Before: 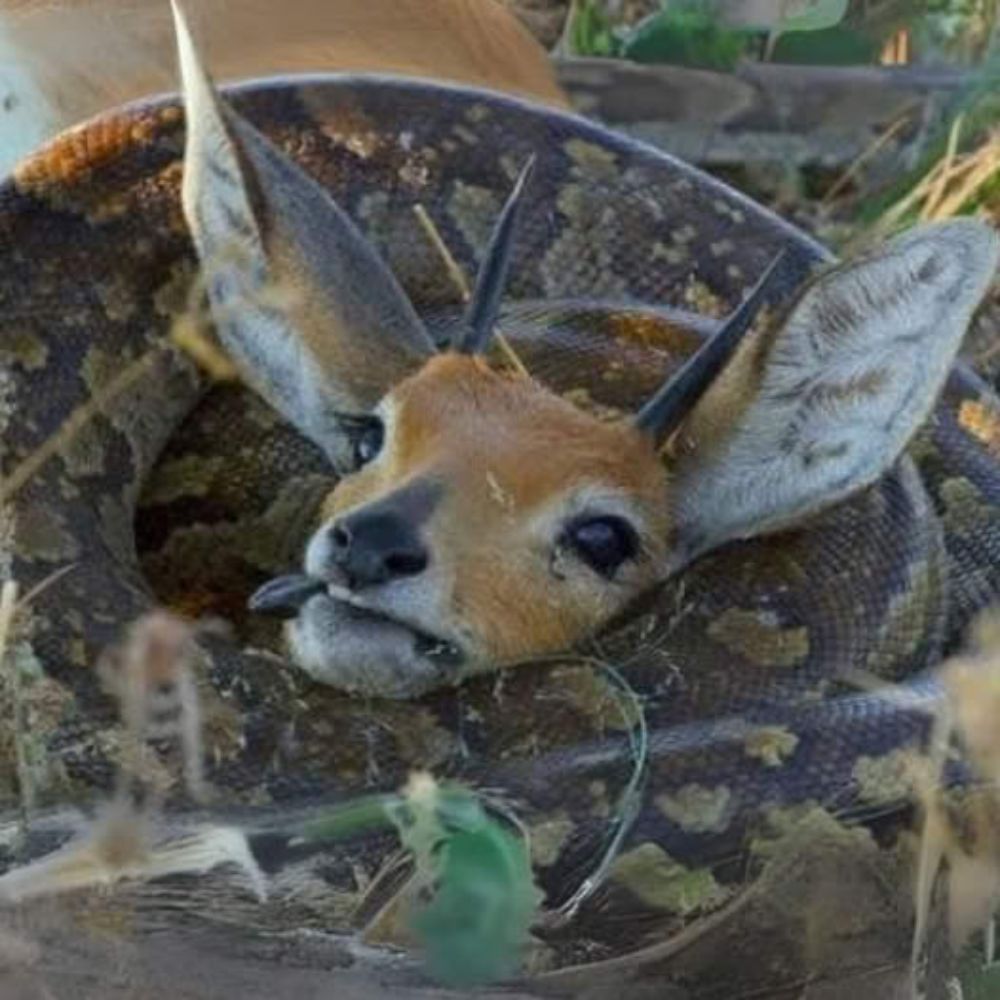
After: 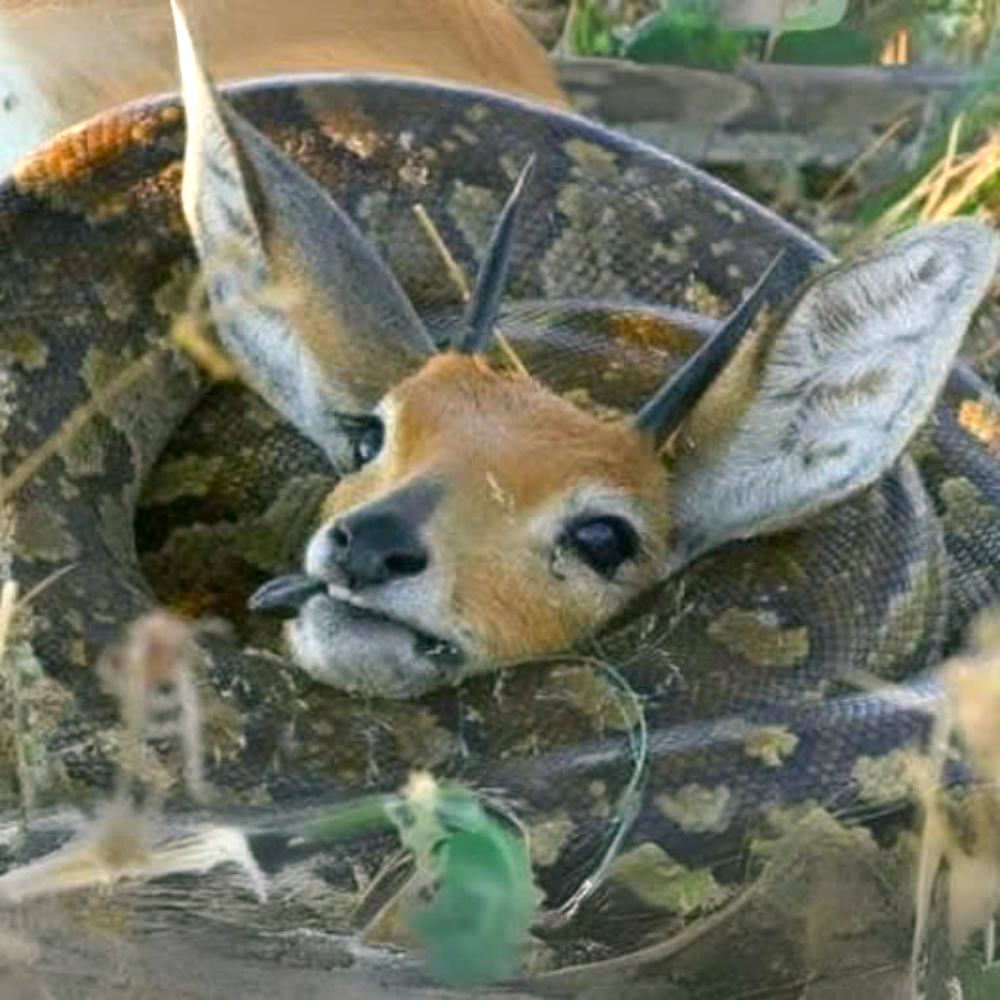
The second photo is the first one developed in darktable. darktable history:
exposure: black level correction 0, exposure 0.7 EV, compensate exposure bias true, compensate highlight preservation false
color correction: highlights a* 4.02, highlights b* 4.98, shadows a* -7.55, shadows b* 4.98
